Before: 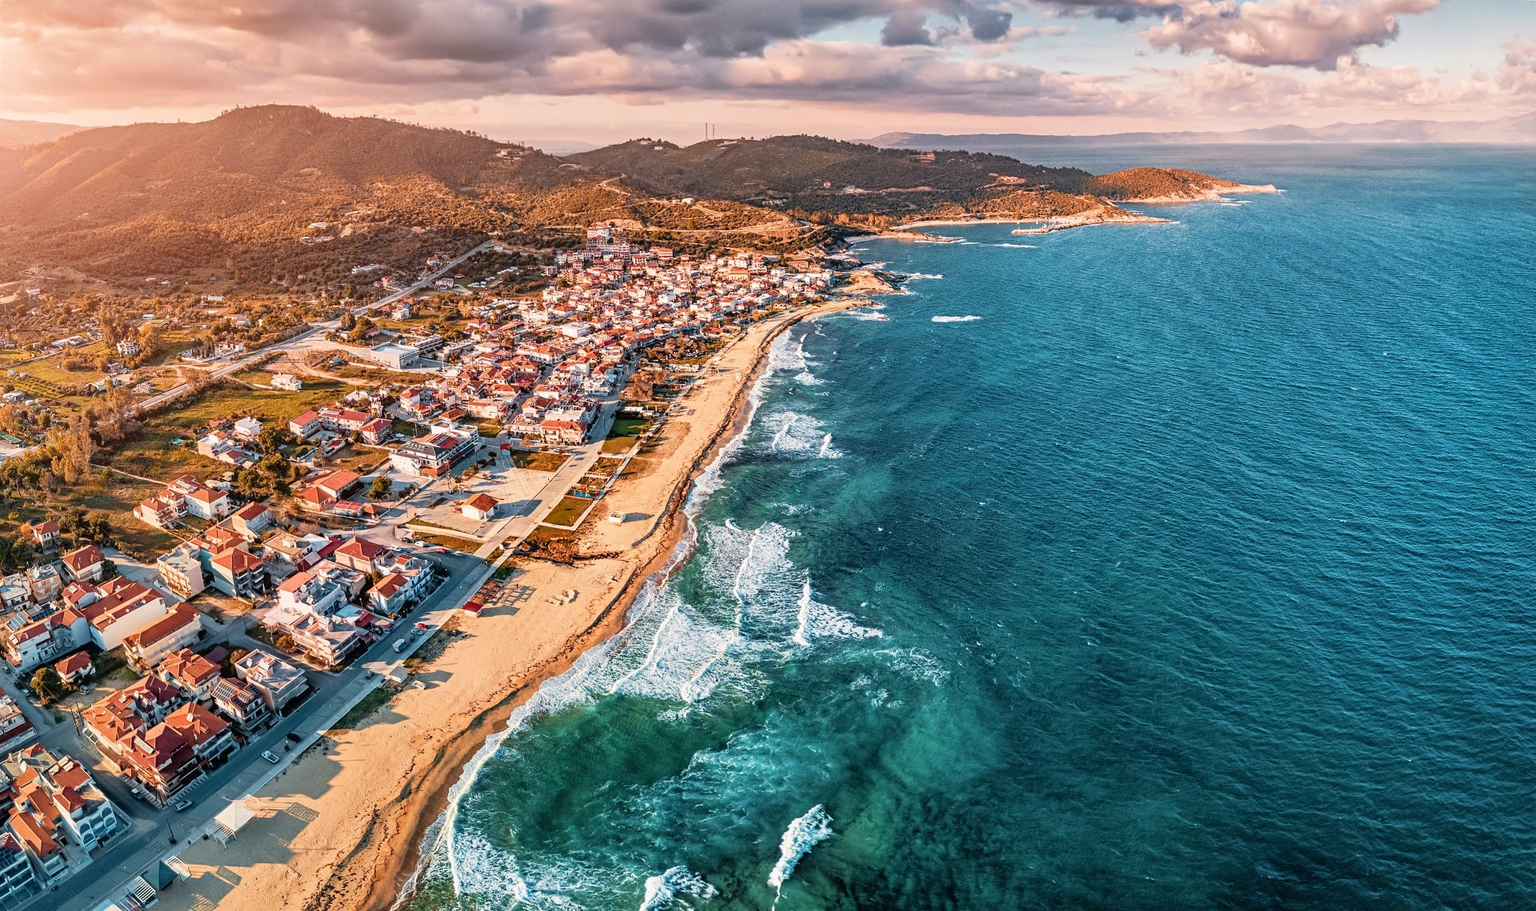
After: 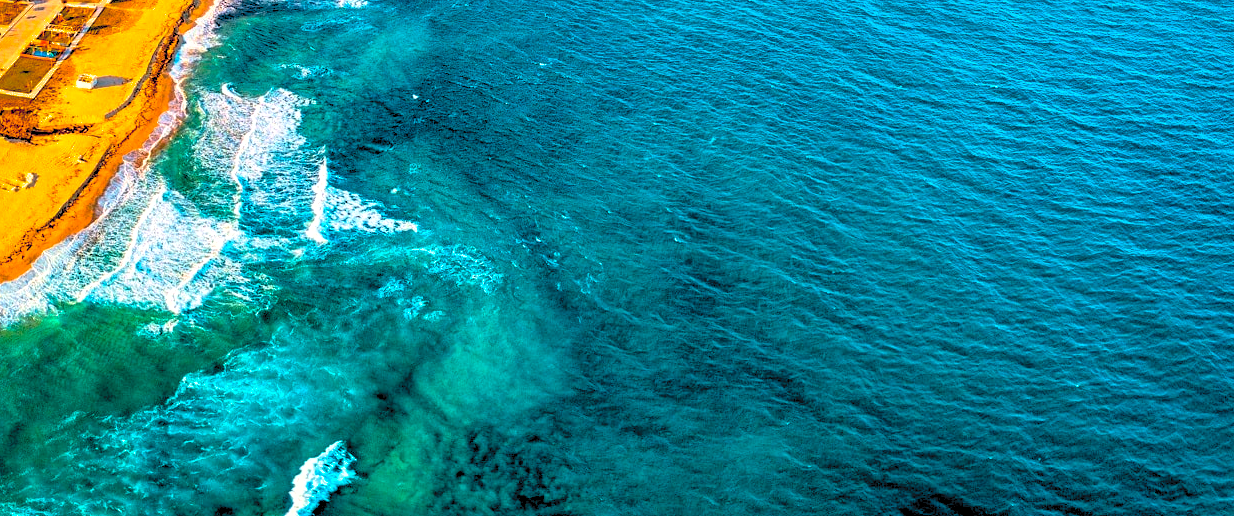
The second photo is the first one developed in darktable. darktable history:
contrast brightness saturation: contrast 0.103, brightness 0.3, saturation 0.141
shadows and highlights: on, module defaults
crop and rotate: left 35.682%, top 49.689%, bottom 4.981%
color balance rgb: global offset › luminance -1.448%, linear chroma grading › highlights 99.235%, linear chroma grading › global chroma 23.383%, perceptual saturation grading › global saturation 0.665%, perceptual saturation grading › highlights -19.685%, perceptual saturation grading › shadows 19.087%, perceptual brilliance grading › global brilliance -17.948%, perceptual brilliance grading › highlights 28.839%, global vibrance 25.326%
